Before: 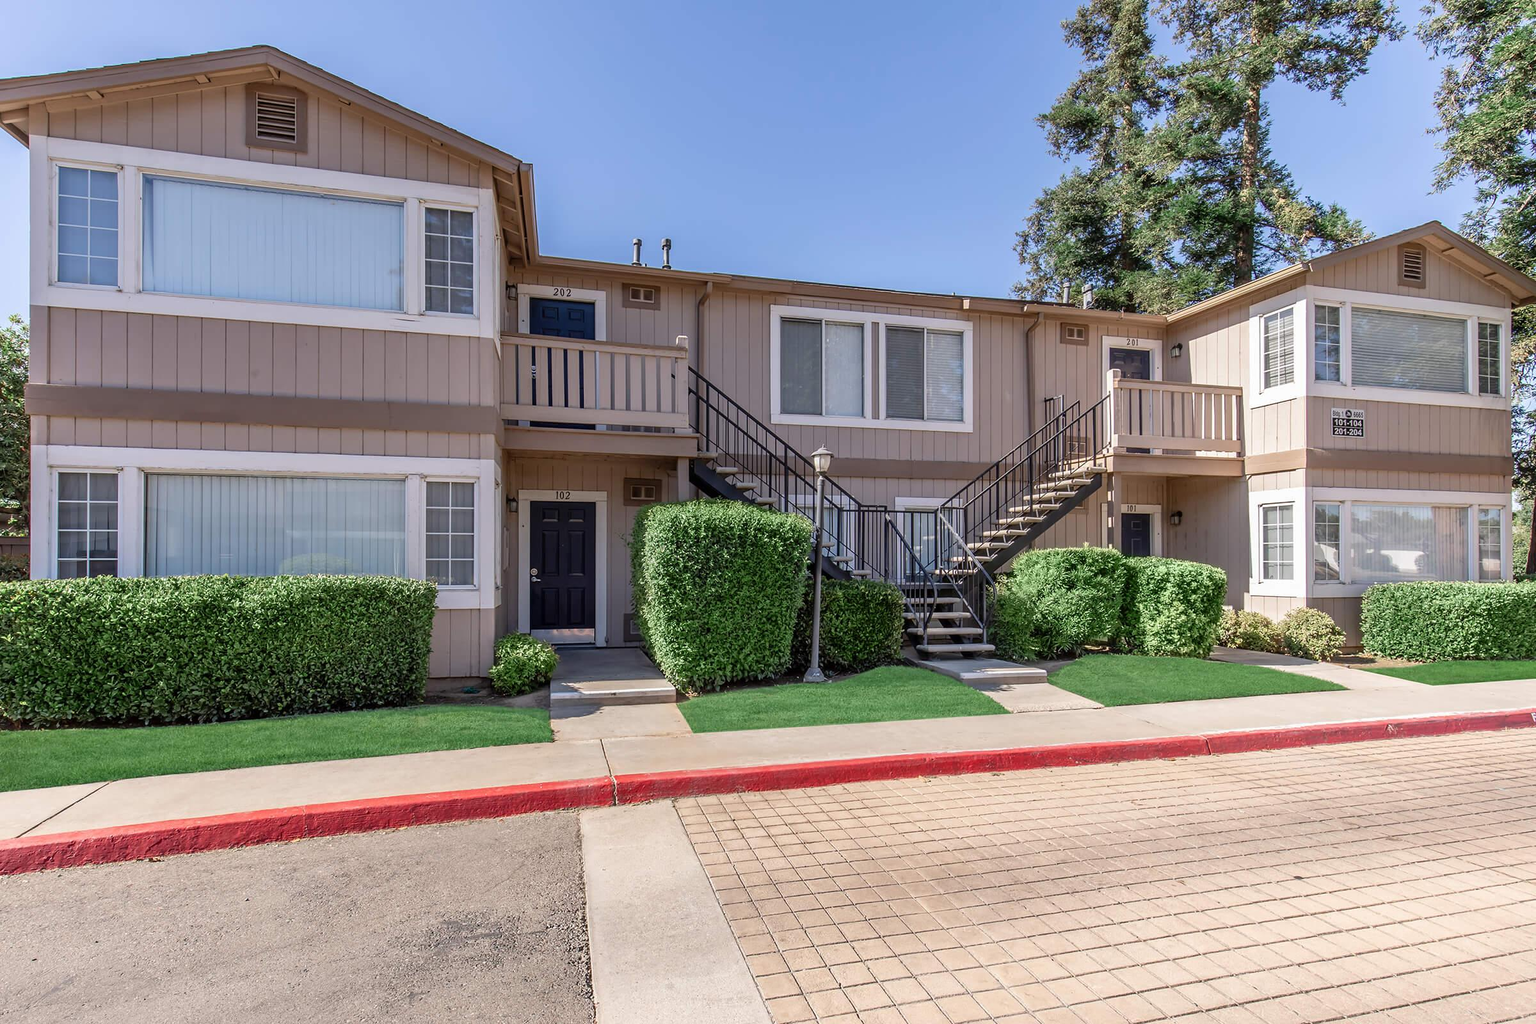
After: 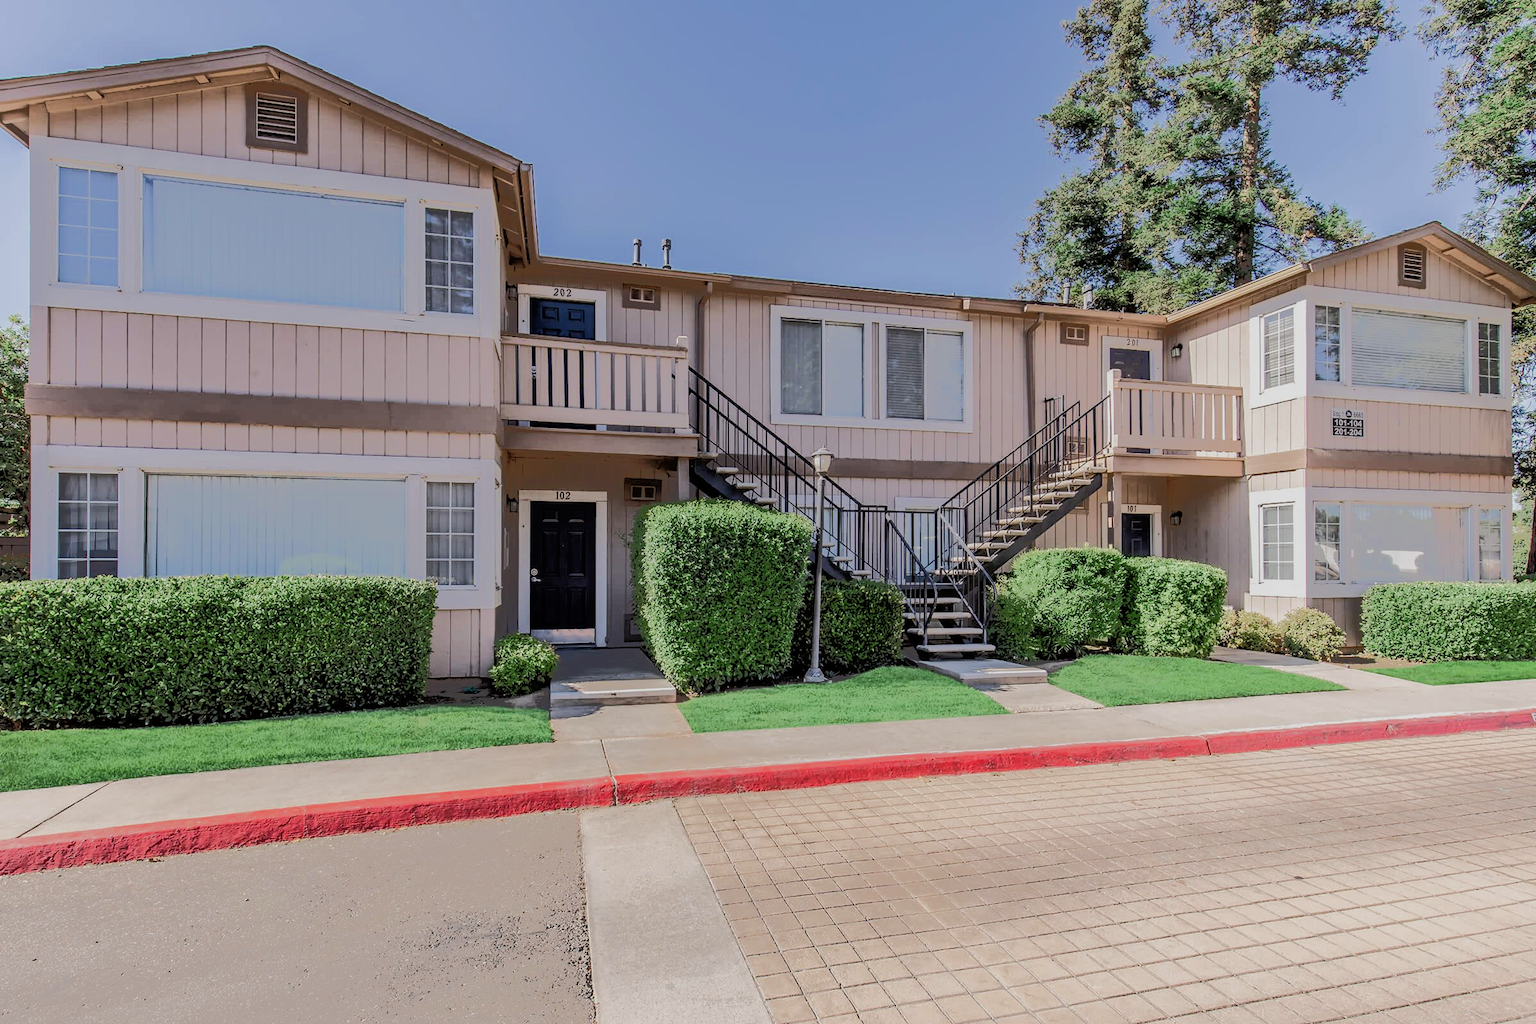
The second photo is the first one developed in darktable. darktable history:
tone equalizer: -7 EV -0.63 EV, -6 EV 0.969 EV, -5 EV -0.426 EV, -4 EV 0.464 EV, -3 EV 0.435 EV, -2 EV 0.17 EV, -1 EV -0.145 EV, +0 EV -0.39 EV, edges refinement/feathering 500, mask exposure compensation -1.57 EV, preserve details no
filmic rgb: black relative exposure -7.97 EV, white relative exposure 4.04 EV, hardness 4.1
exposure: compensate highlight preservation false
